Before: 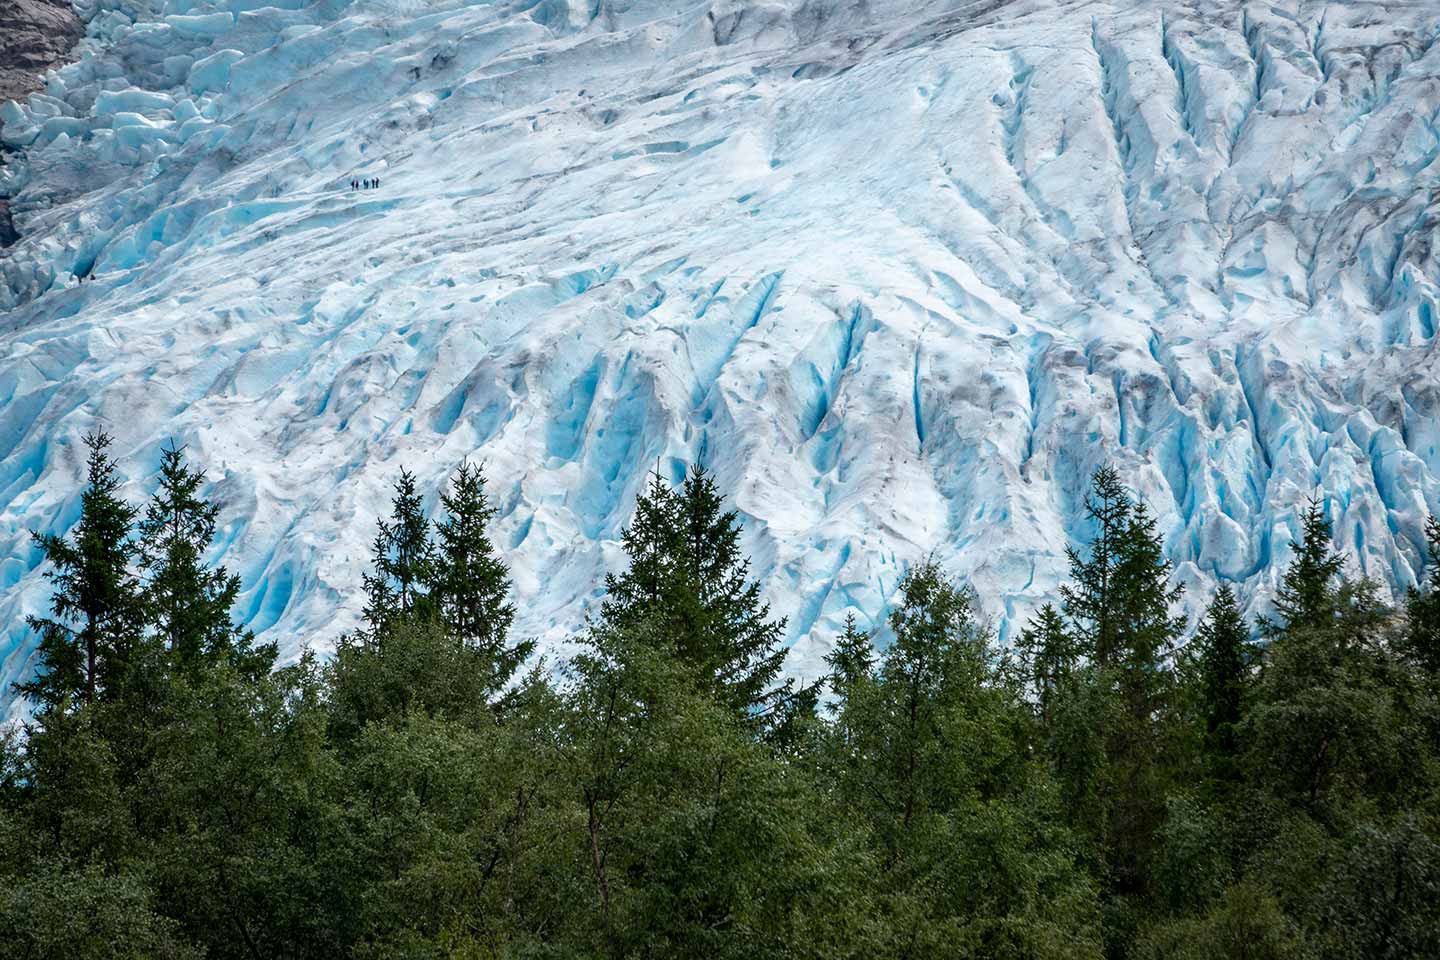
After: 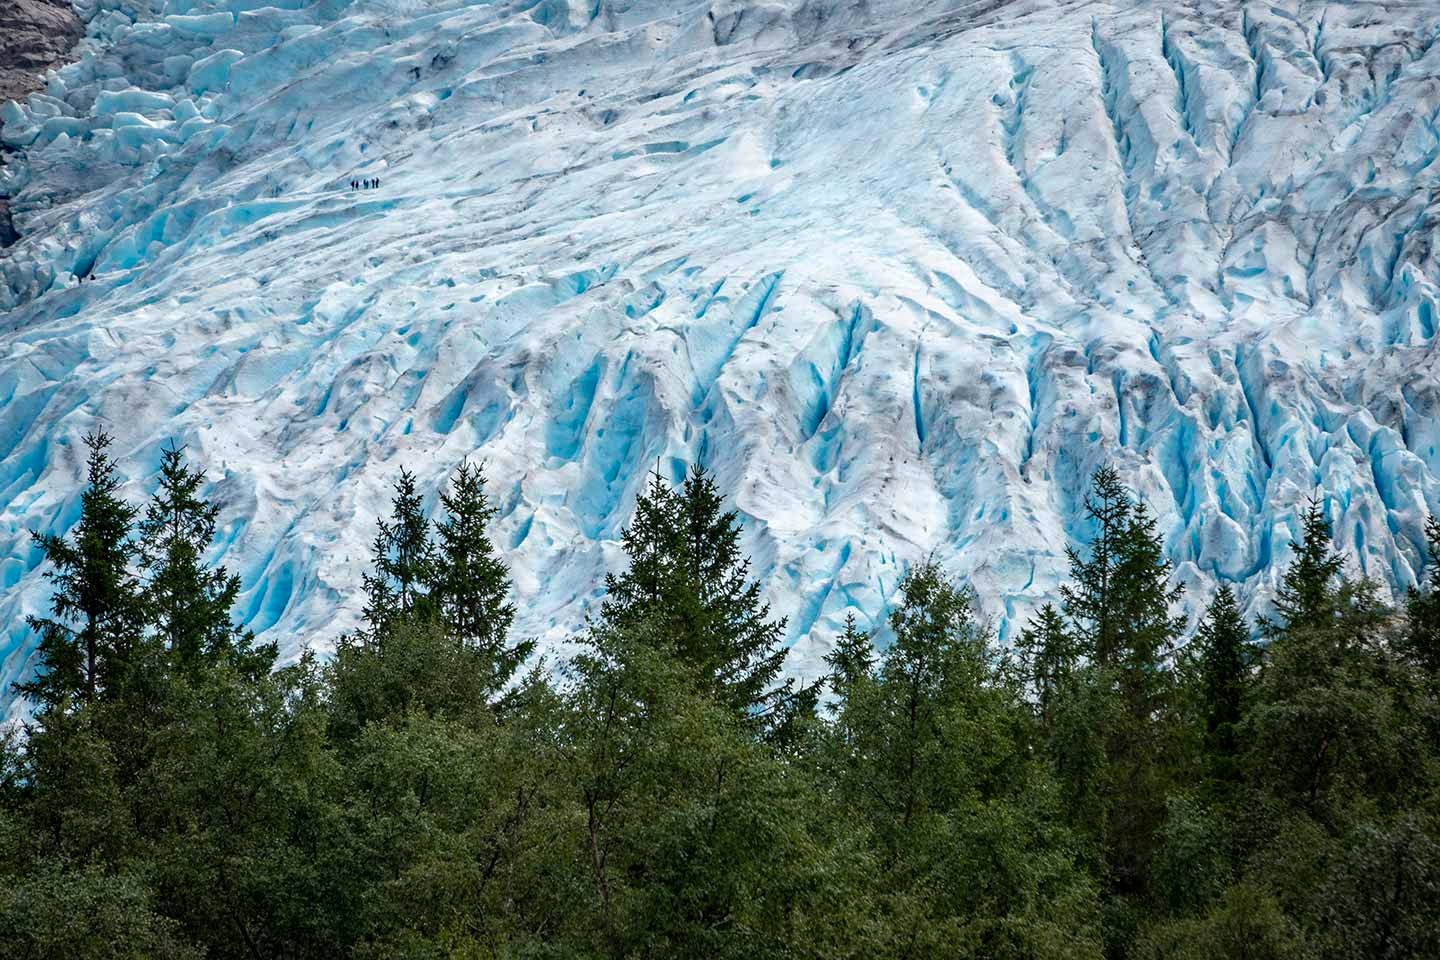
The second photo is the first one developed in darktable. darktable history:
haze removal: strength 0.281, distance 0.247, compatibility mode true, adaptive false
